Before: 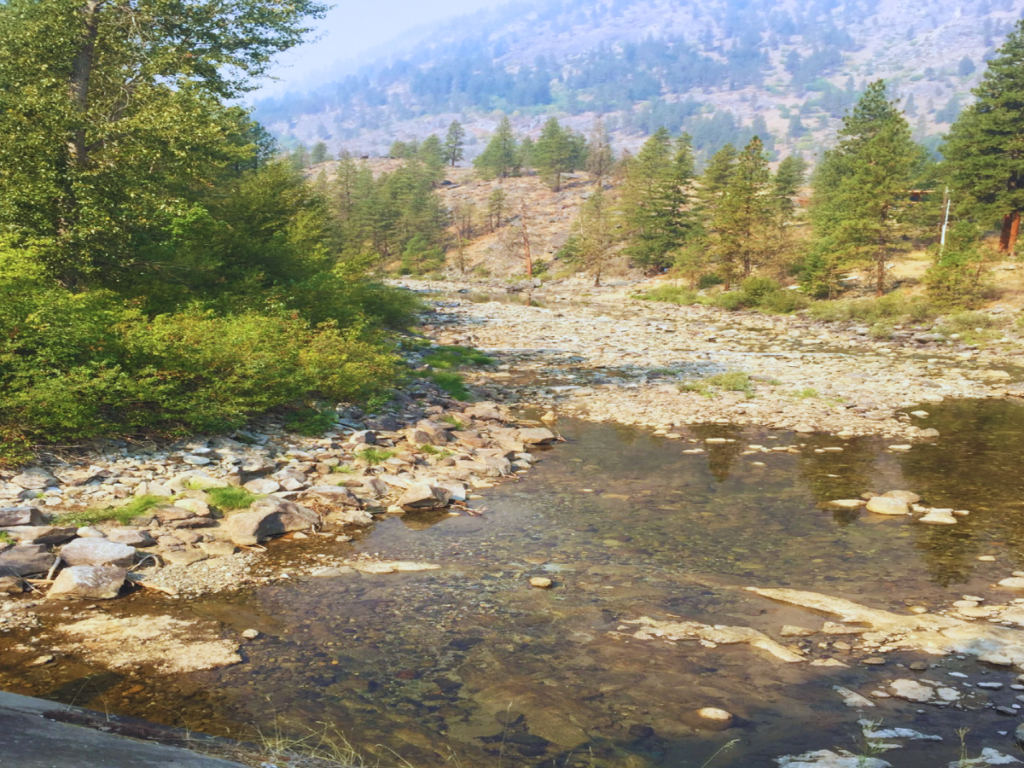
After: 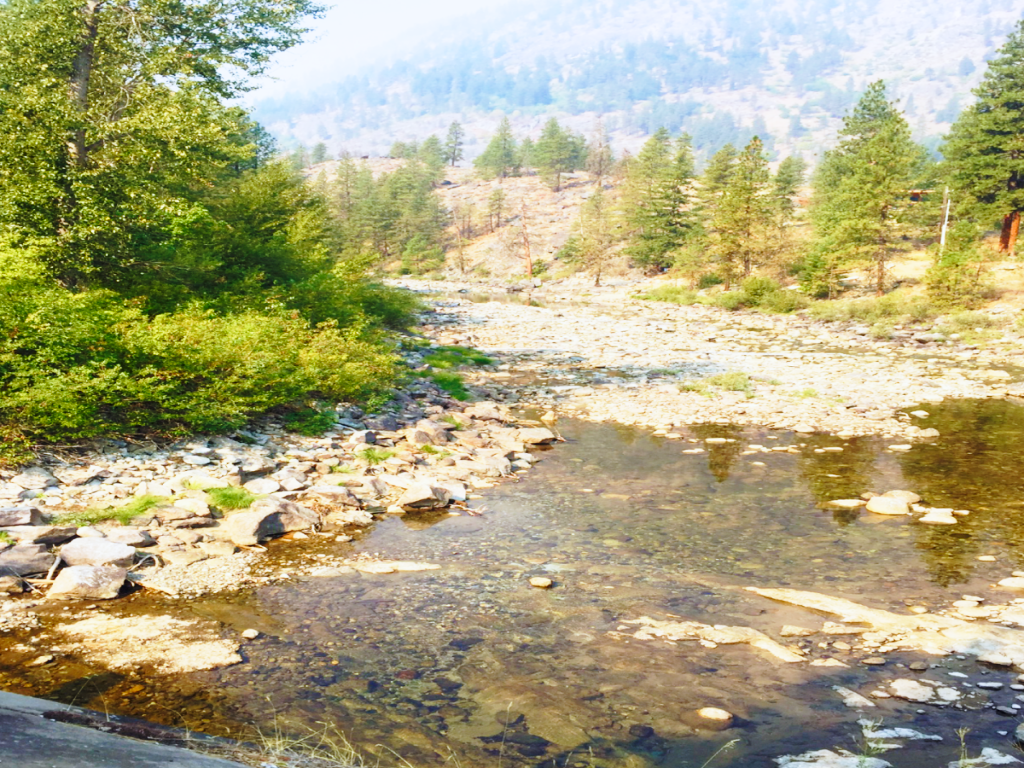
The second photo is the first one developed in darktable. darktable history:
base curve: curves: ch0 [(0, 0) (0.028, 0.03) (0.121, 0.232) (0.46, 0.748) (0.859, 0.968) (1, 1)], preserve colors none
exposure: black level correction 0.009, compensate highlight preservation false
